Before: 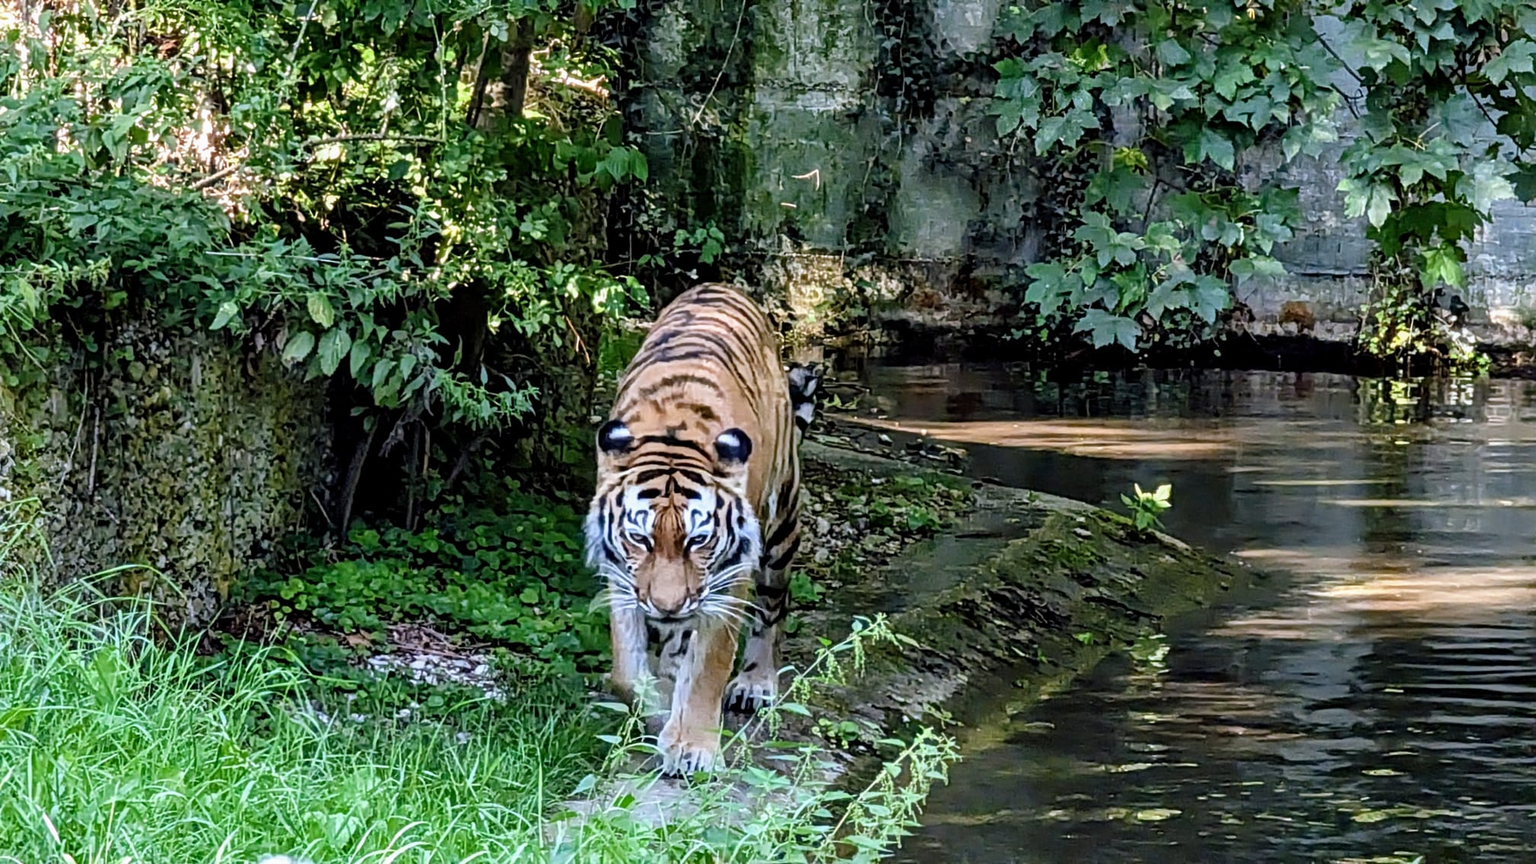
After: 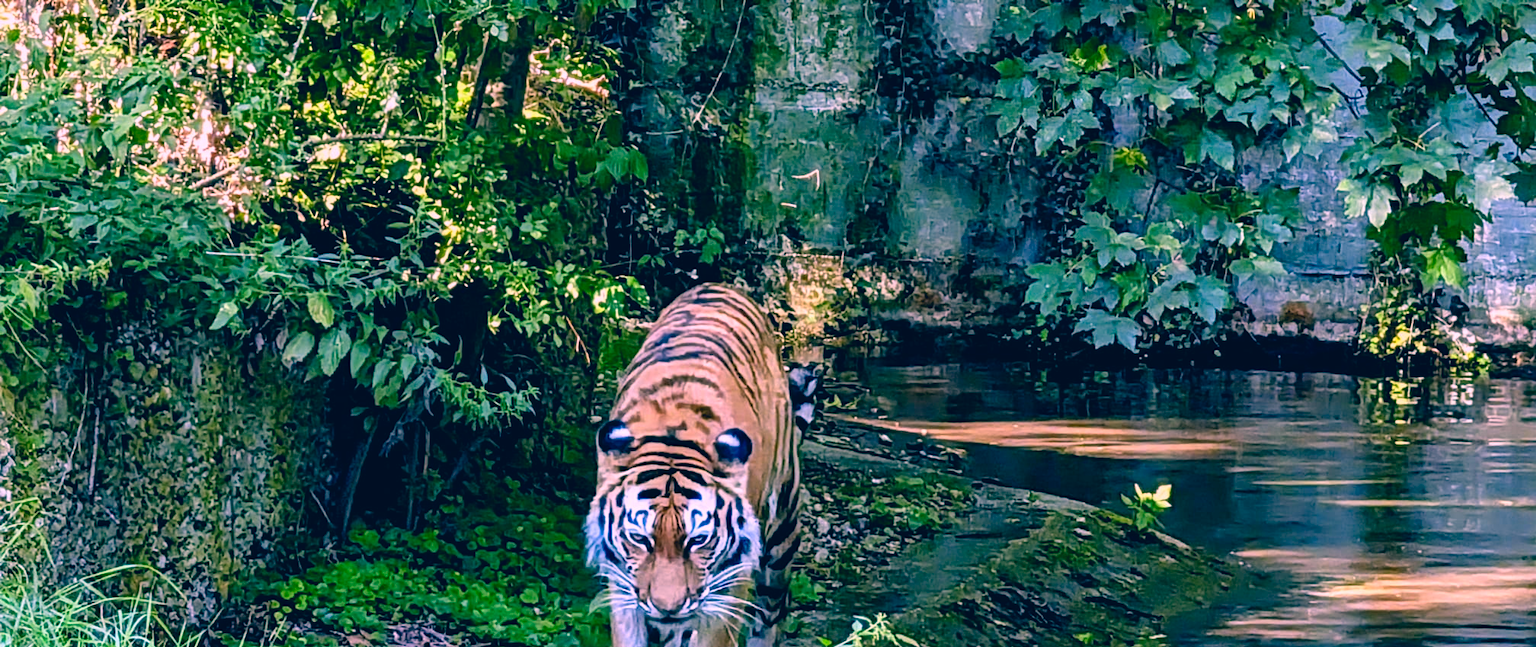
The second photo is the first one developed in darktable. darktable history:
crop: bottom 24.988%
color correction: highlights a* 17.03, highlights b* 0.205, shadows a* -15.38, shadows b* -14.56, saturation 1.5
